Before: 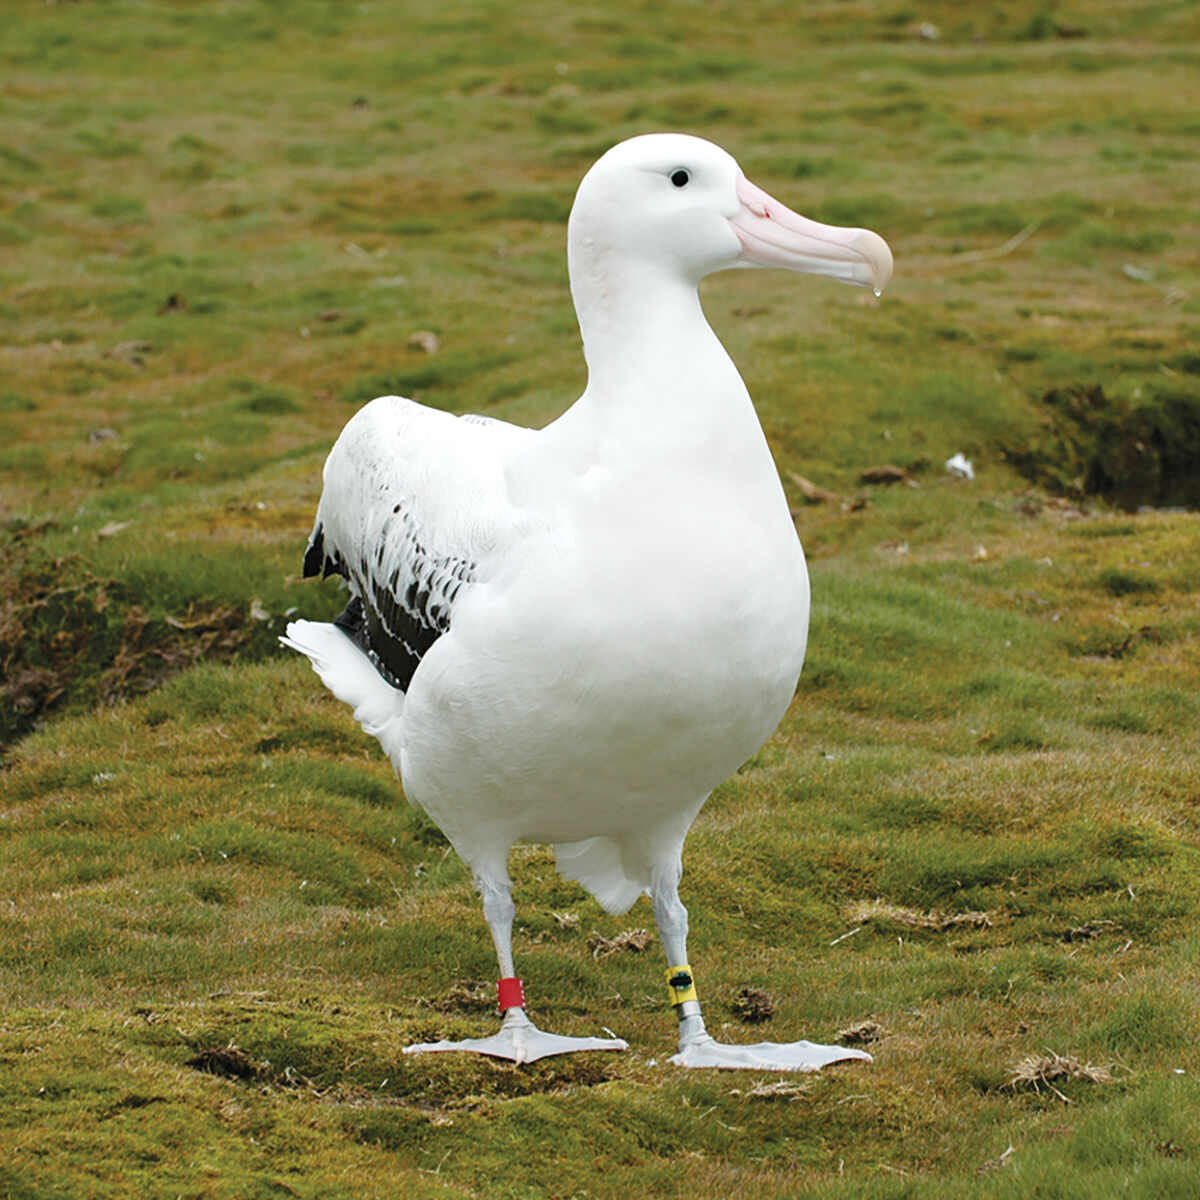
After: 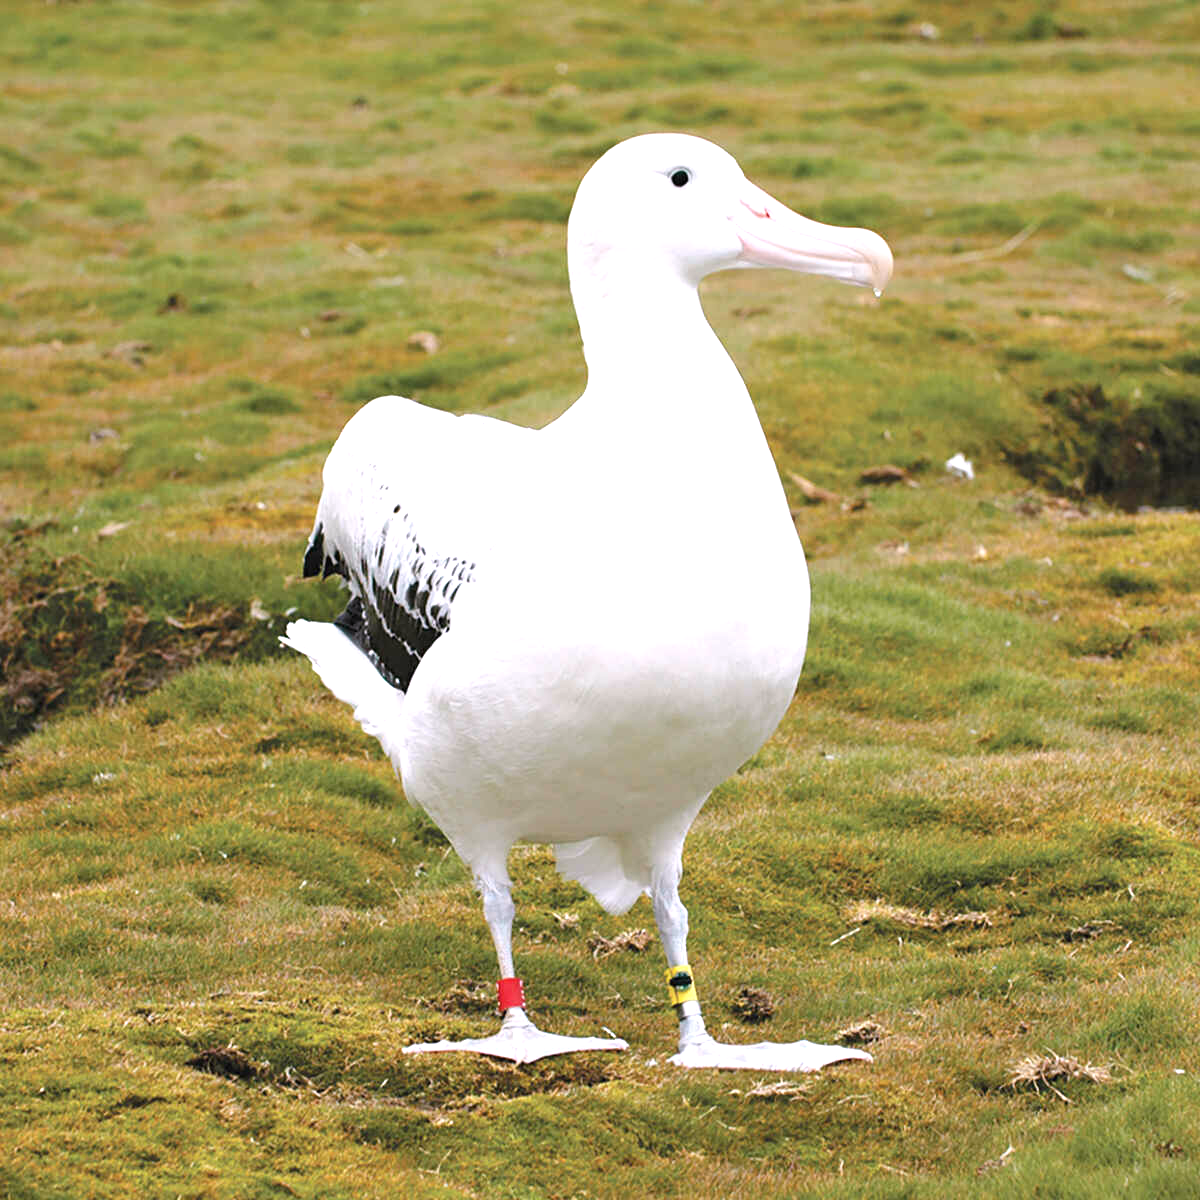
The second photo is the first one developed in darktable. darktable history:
exposure: black level correction 0, exposure 0.7 EV, compensate exposure bias true, compensate highlight preservation false
white balance: red 1.05, blue 1.072
